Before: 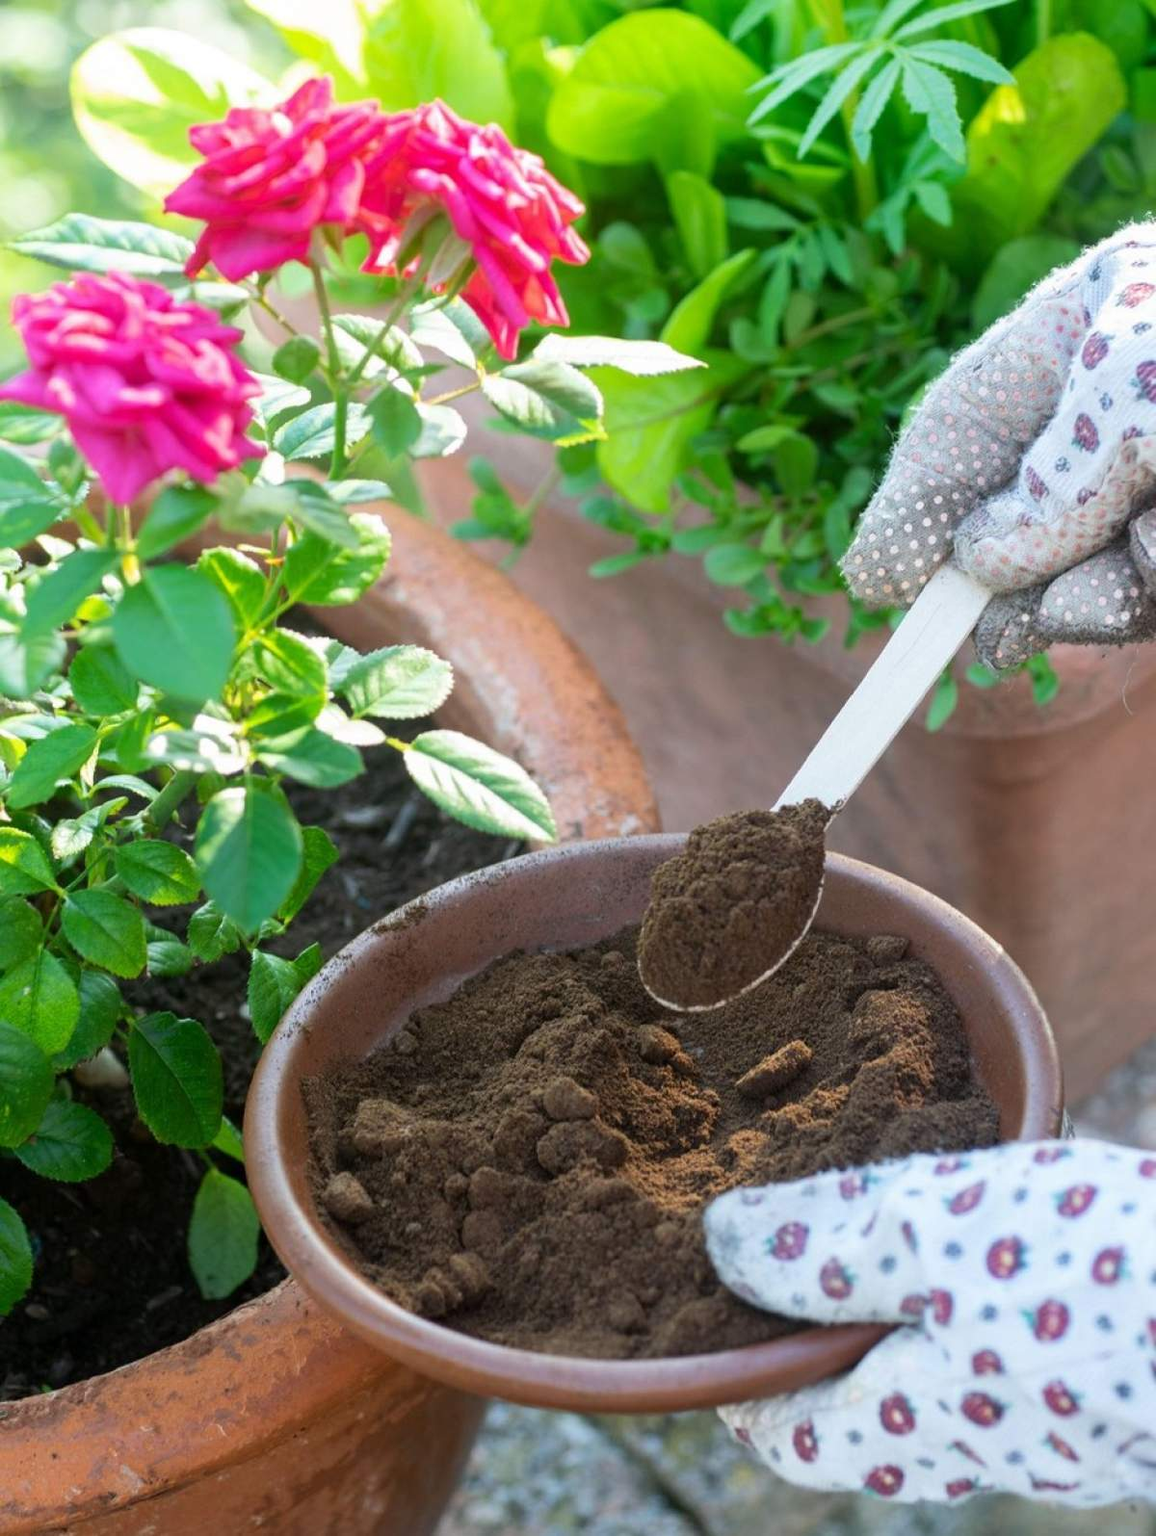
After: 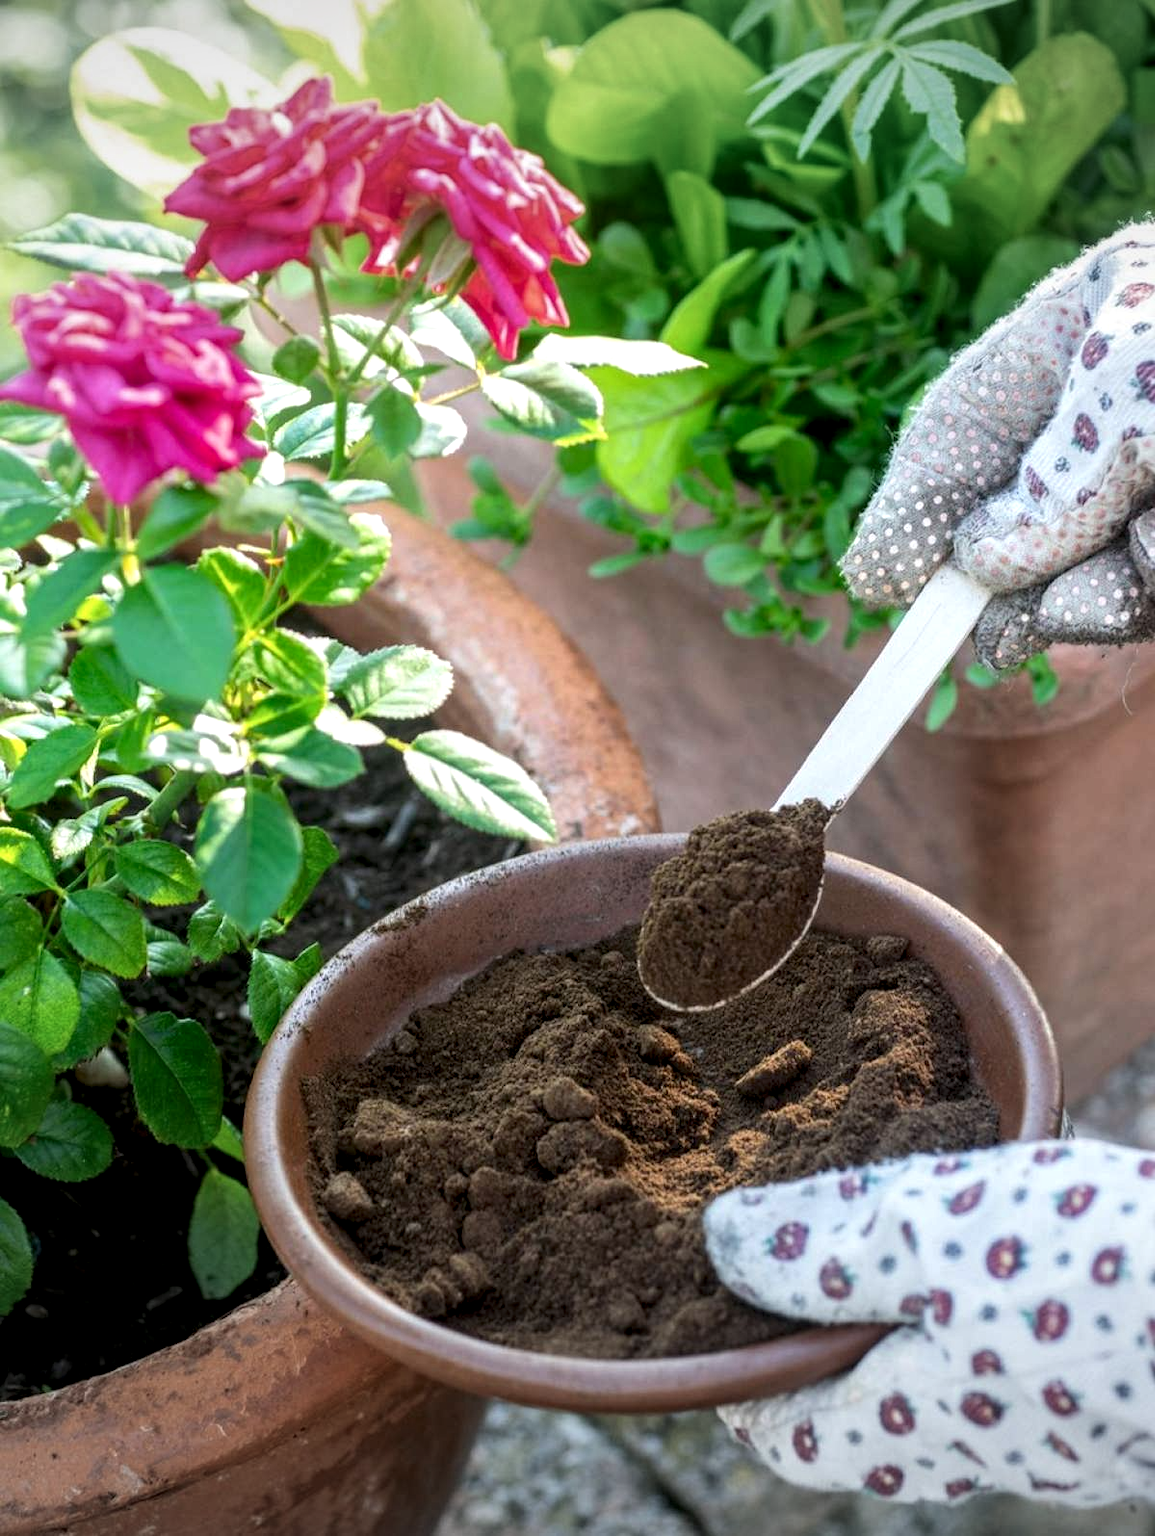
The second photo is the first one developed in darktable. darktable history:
vignetting: fall-off radius 100%, width/height ratio 1.337
local contrast: detail 150%
